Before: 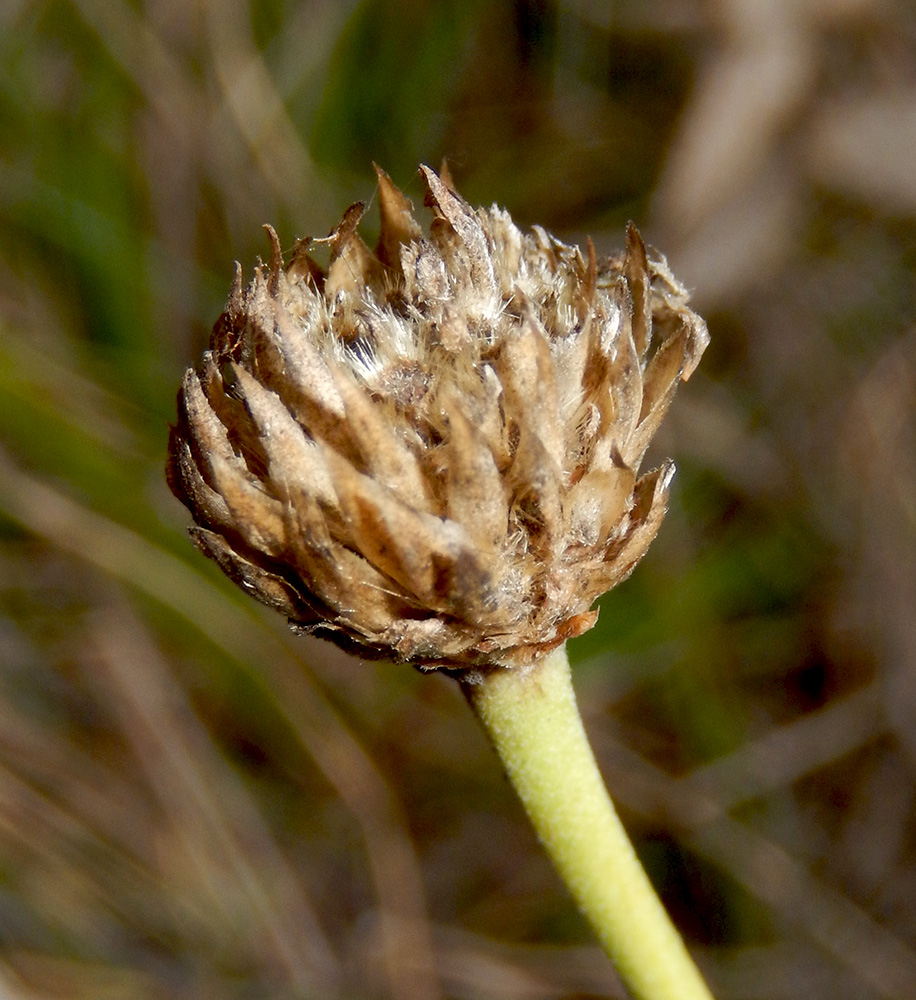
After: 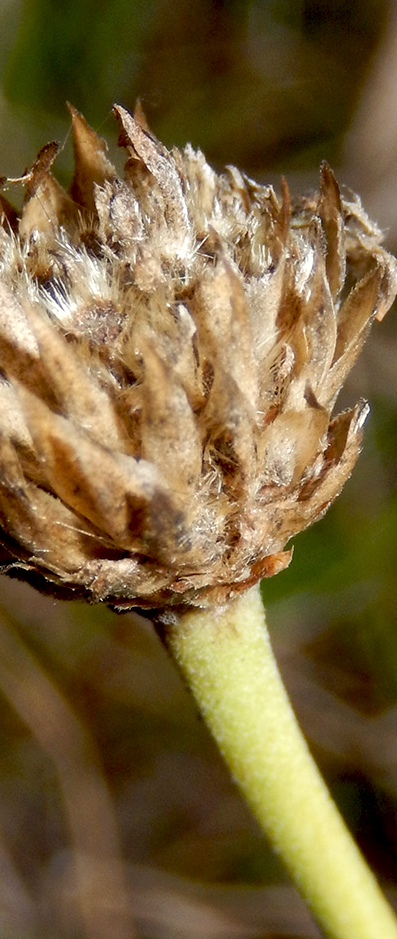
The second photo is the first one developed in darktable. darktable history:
local contrast: highlights 100%, shadows 100%, detail 120%, midtone range 0.2
crop: left 33.452%, top 6.025%, right 23.155%
